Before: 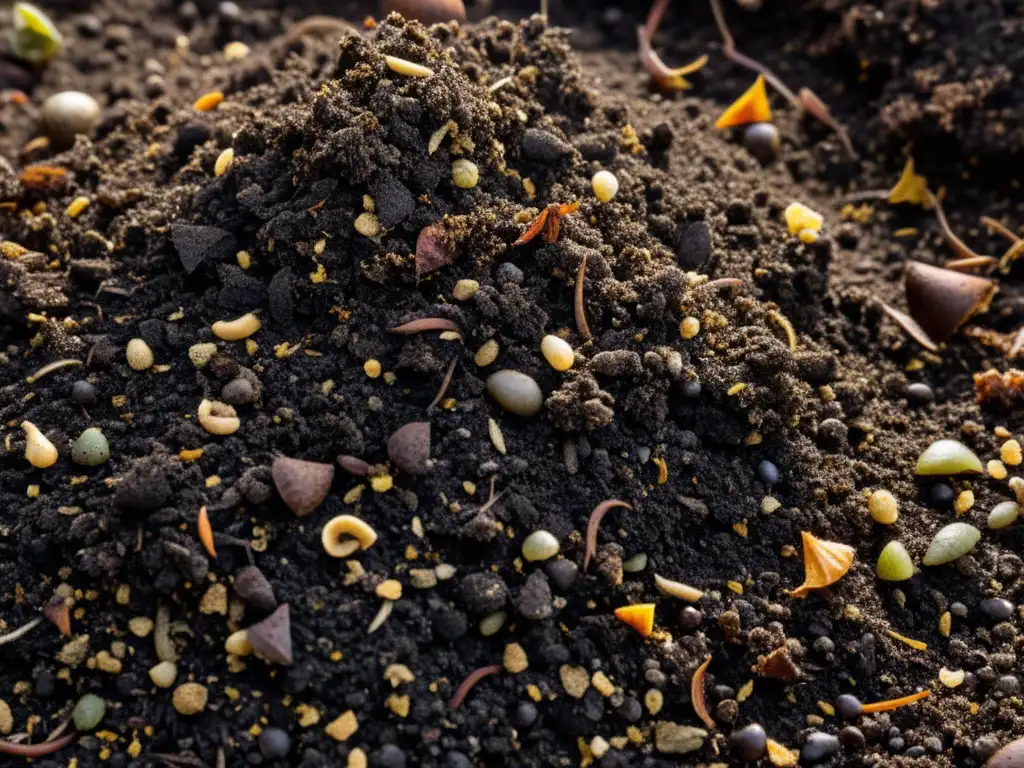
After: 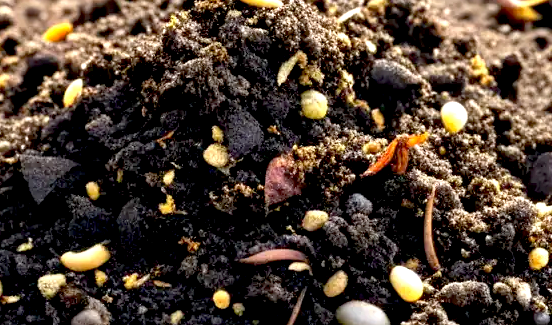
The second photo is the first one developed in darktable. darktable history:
tone equalizer: on, module defaults
exposure: black level correction 0.011, exposure 1.084 EV, compensate highlight preservation false
crop: left 14.84%, top 9.049%, right 31.202%, bottom 48.613%
